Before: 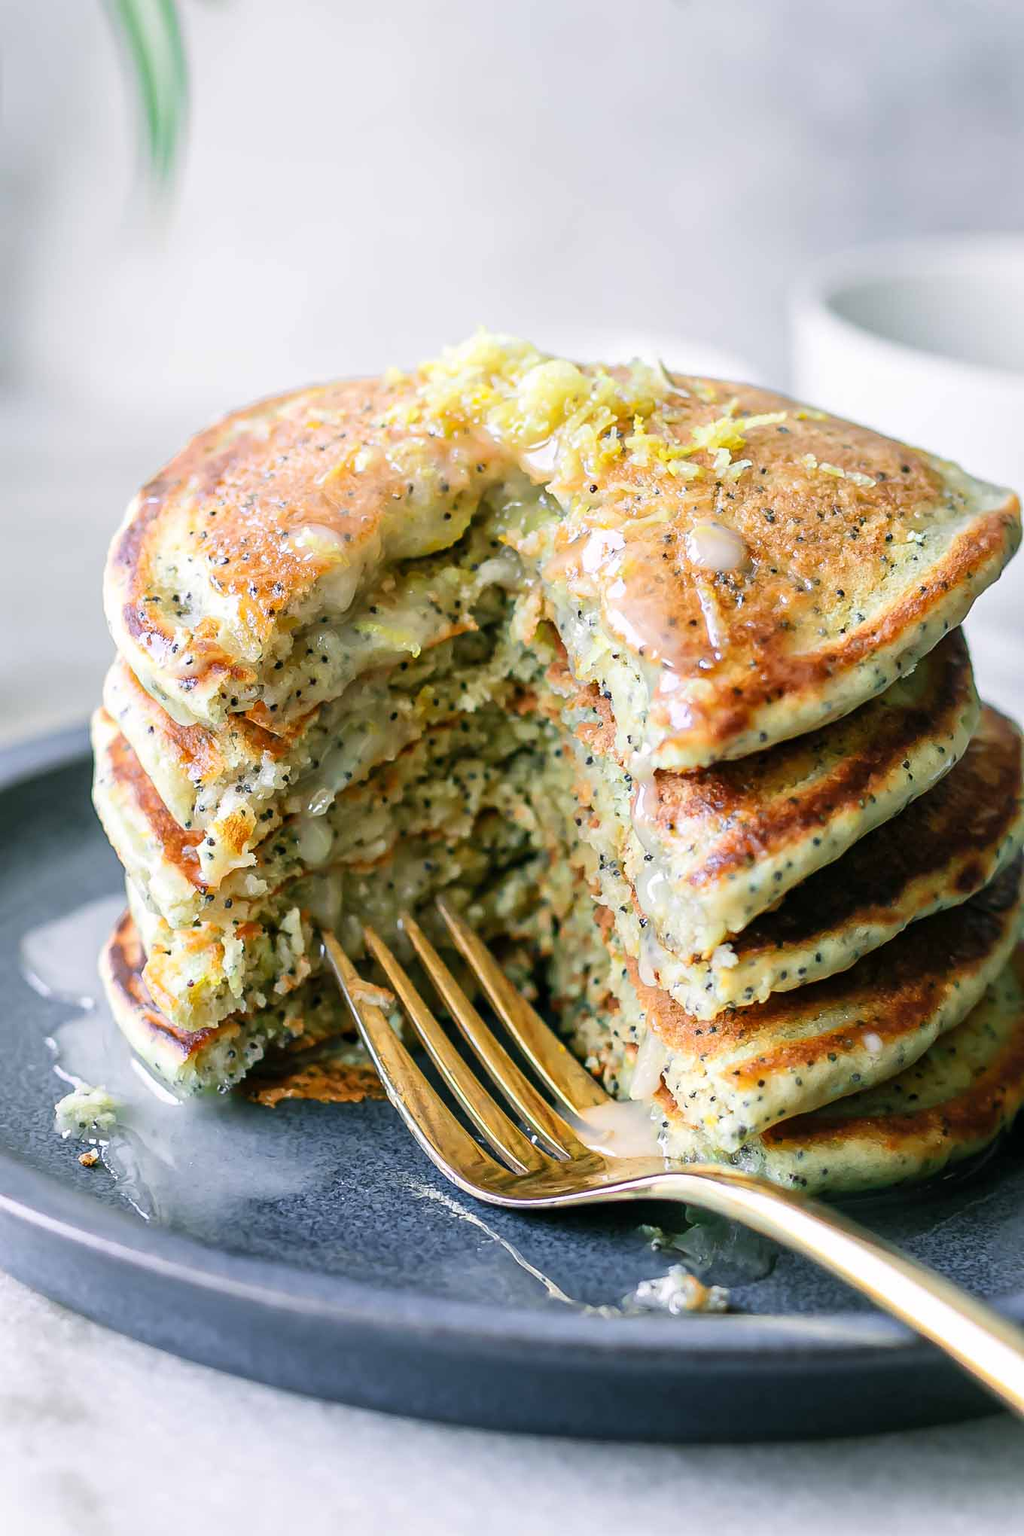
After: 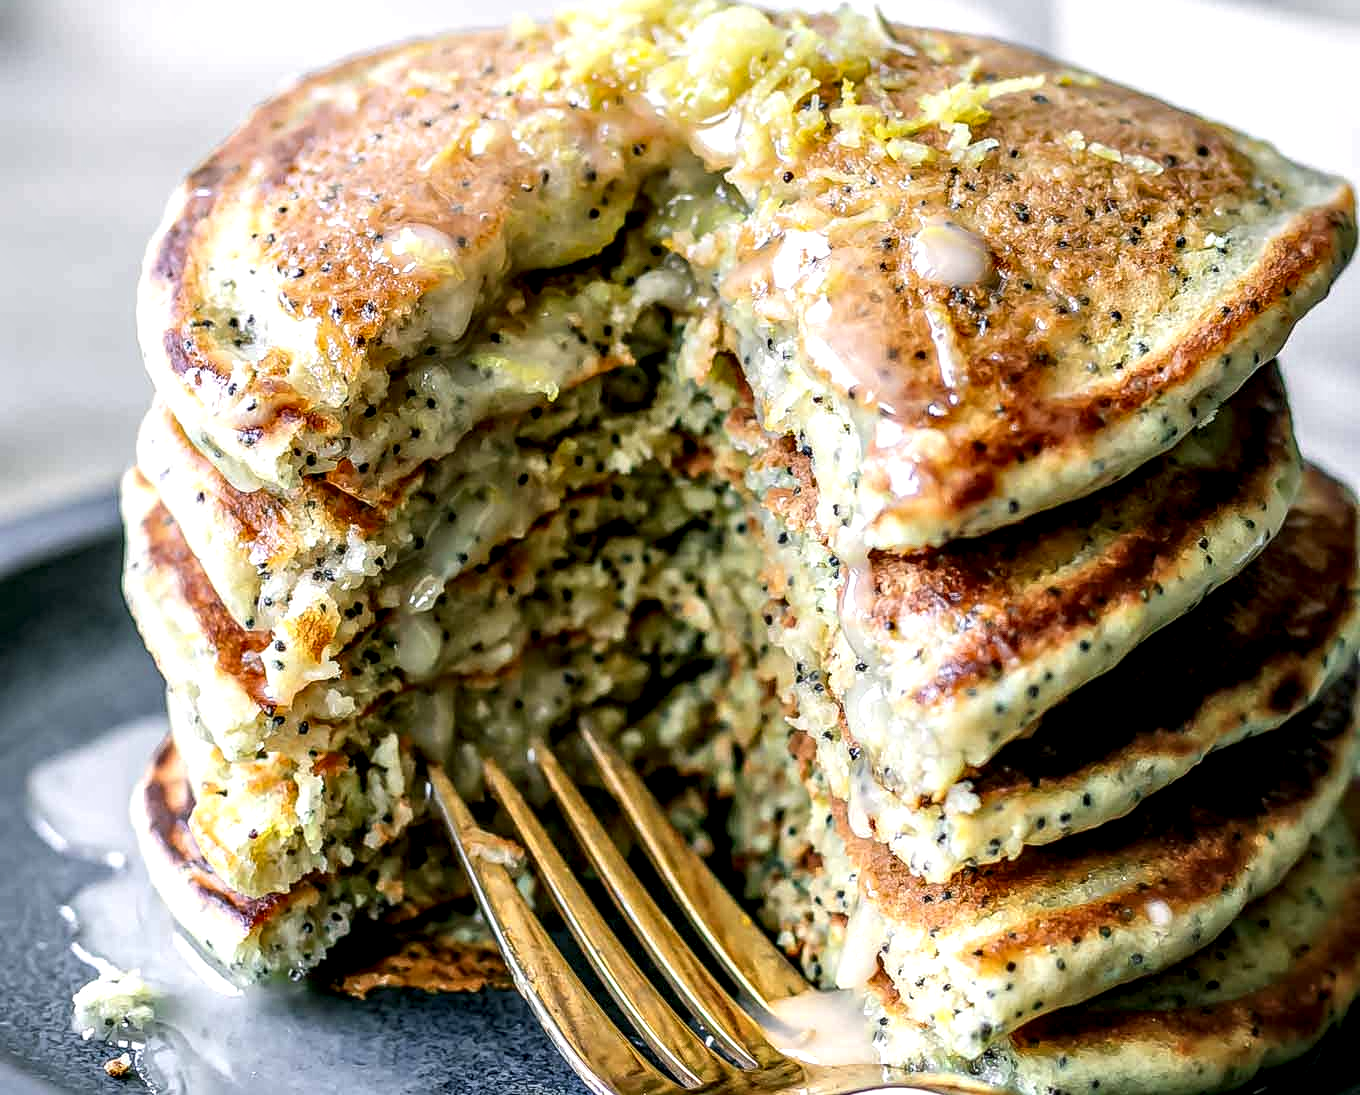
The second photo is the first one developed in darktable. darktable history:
crop and rotate: top 23.14%, bottom 23.155%
exposure: black level correction 0, compensate highlight preservation false
local contrast: highlights 17%, detail 186%
